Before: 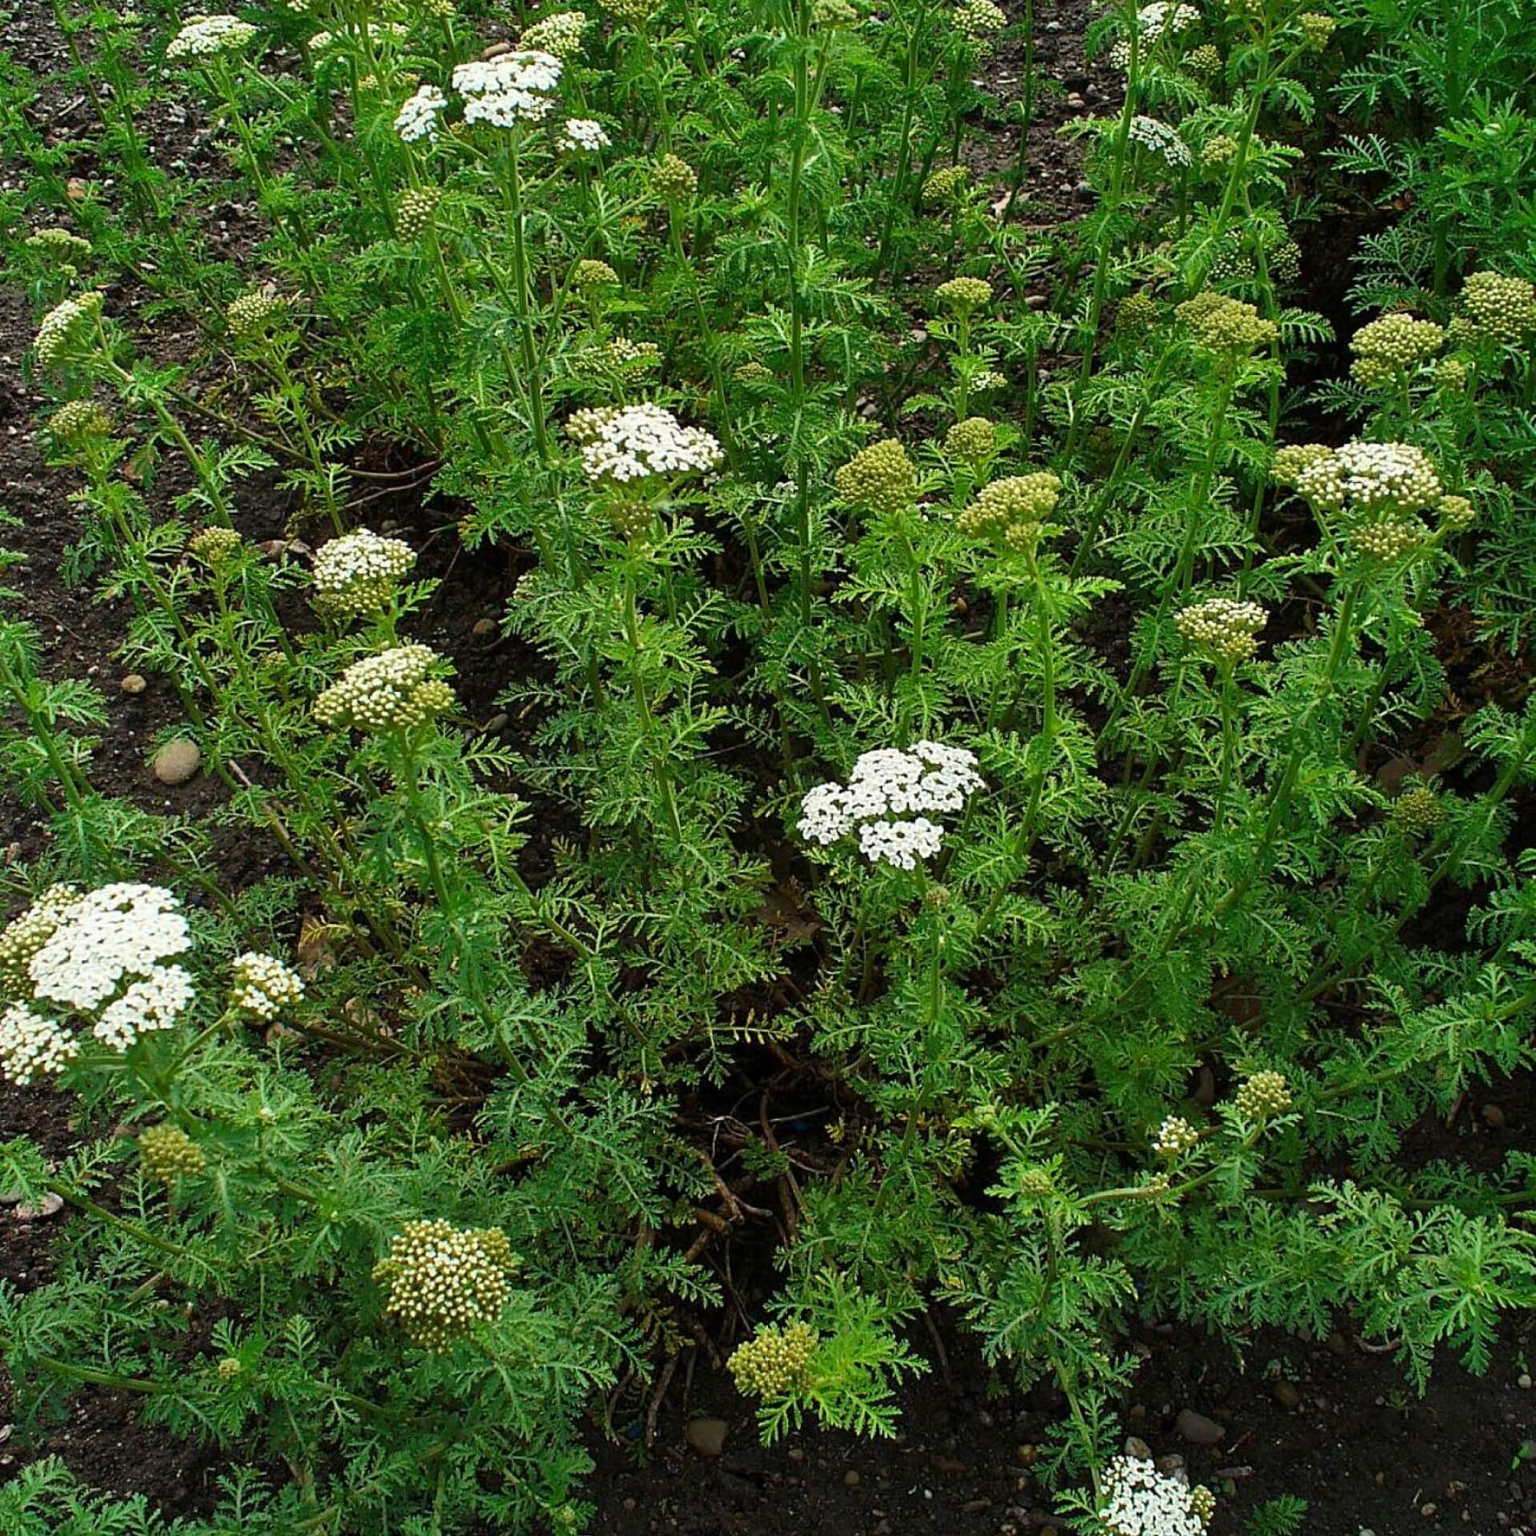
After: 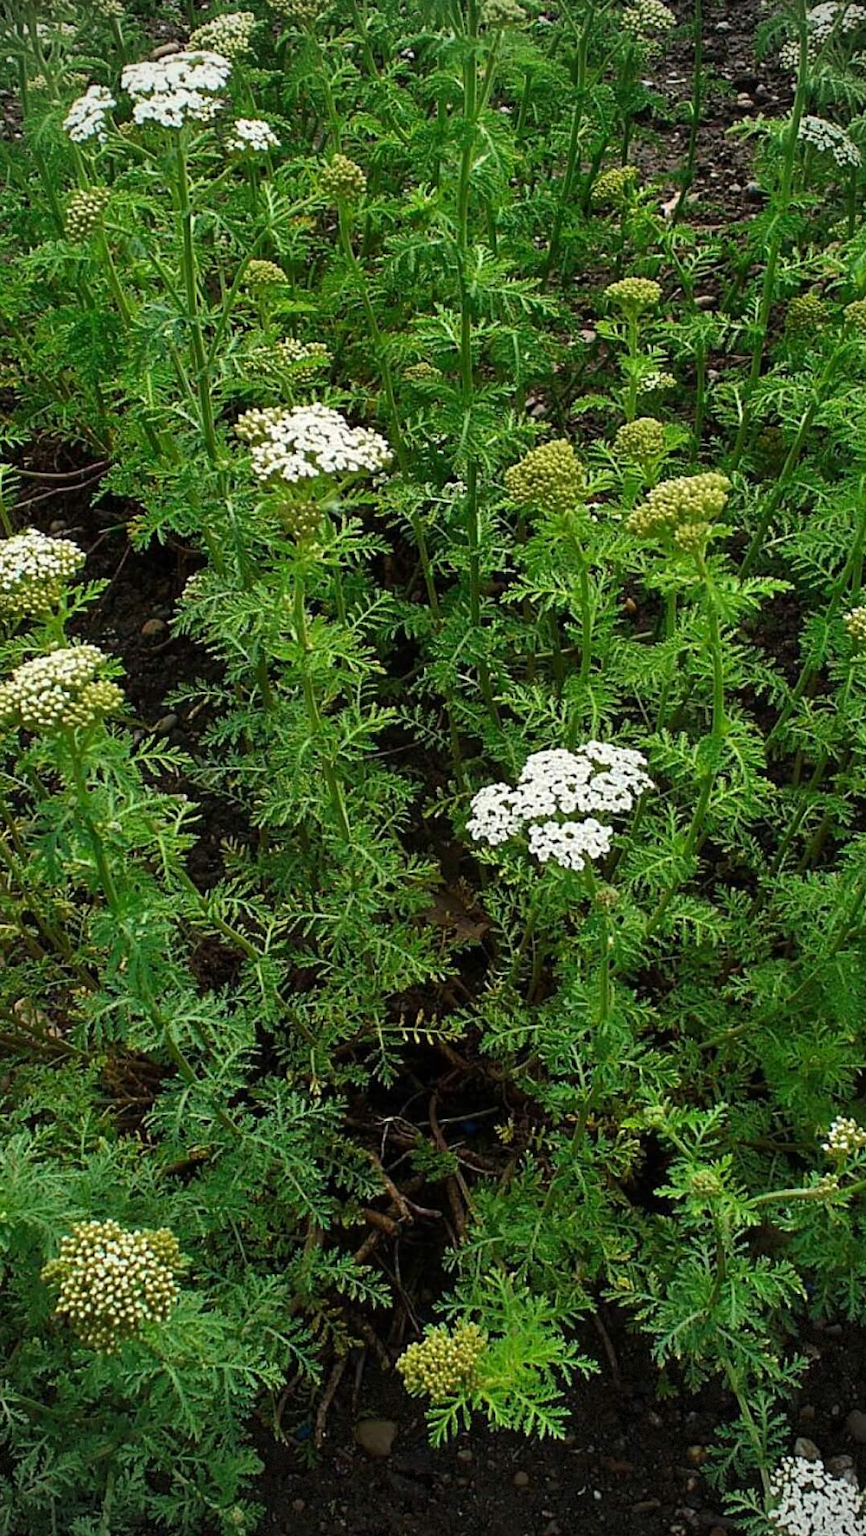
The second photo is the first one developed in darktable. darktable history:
vignetting: dithering 8-bit output
crop: left 21.608%, right 21.975%, bottom 0.011%
exposure: compensate highlight preservation false
